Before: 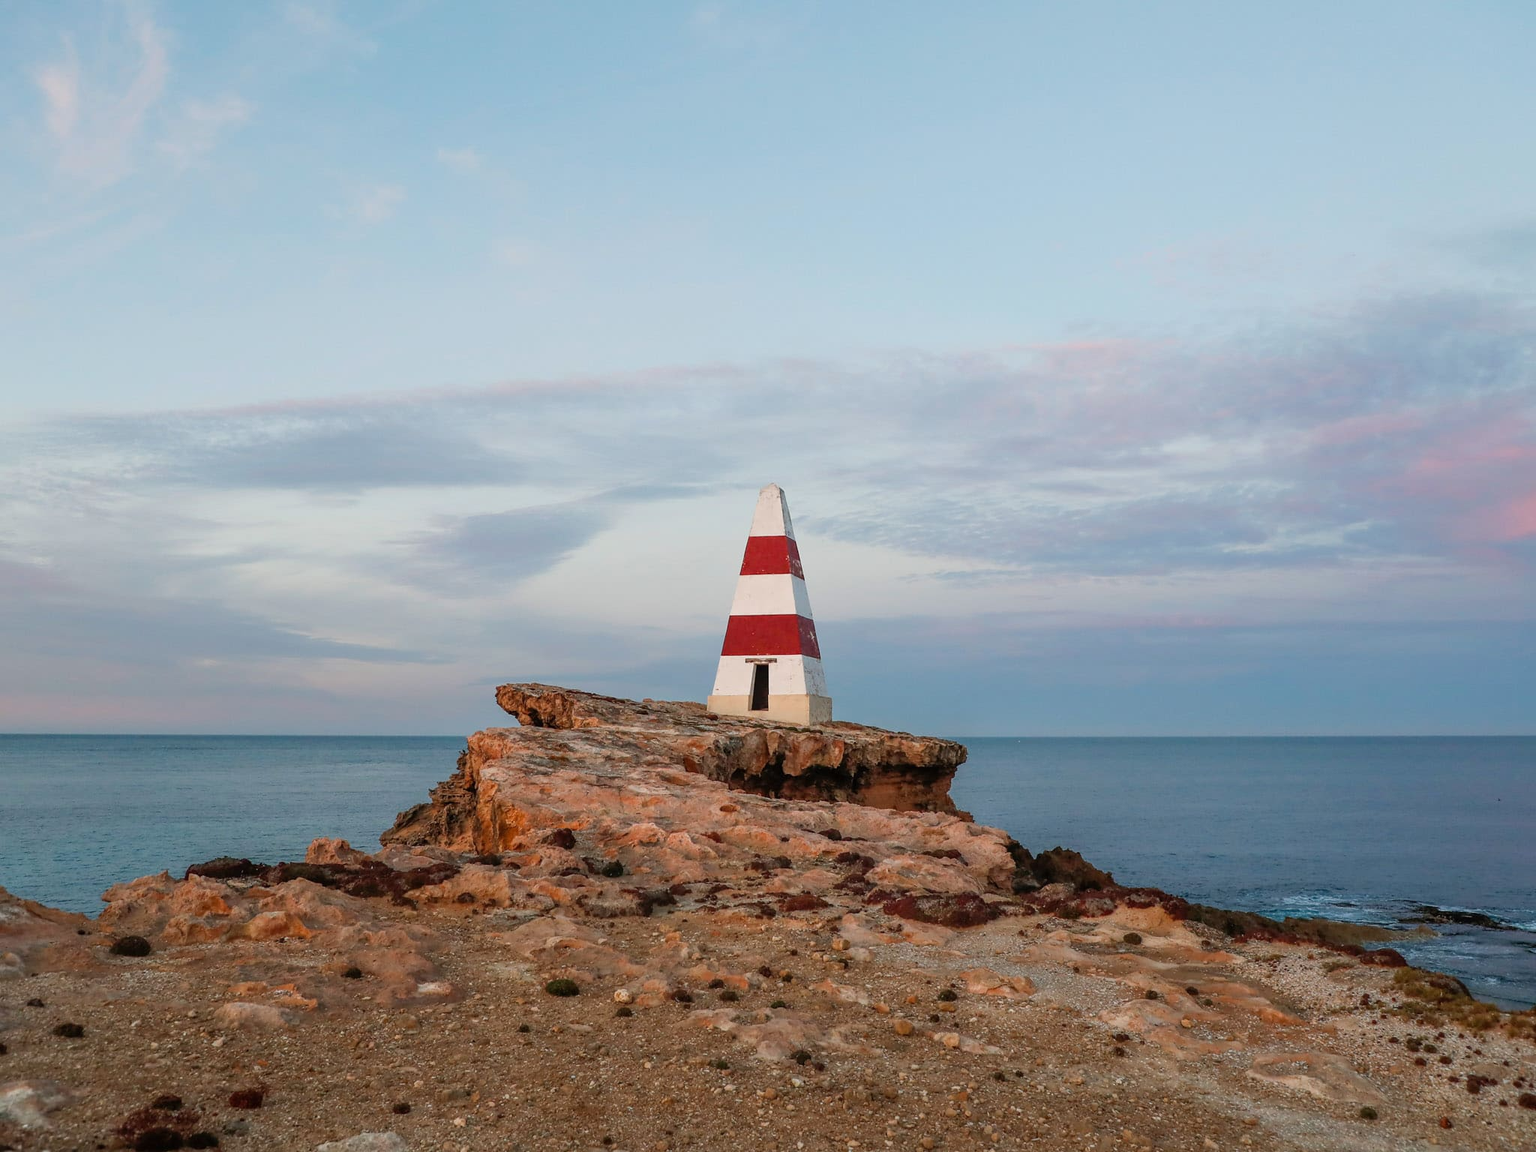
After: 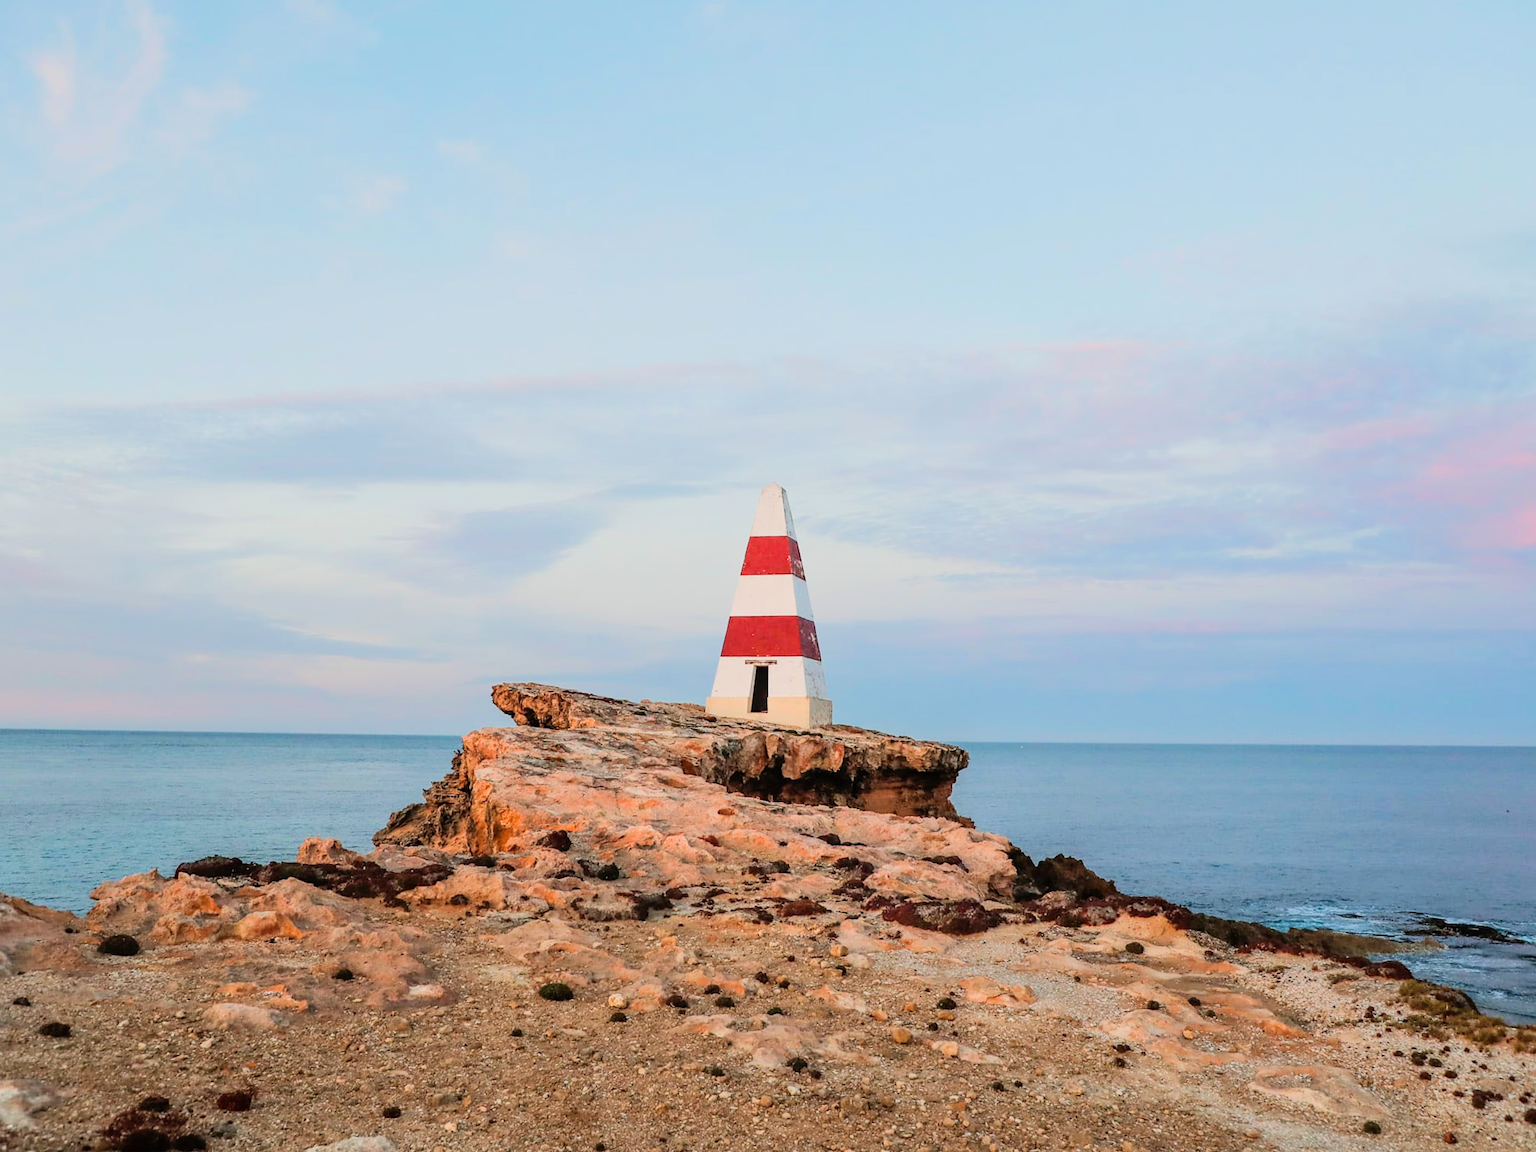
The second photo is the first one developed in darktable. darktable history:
exposure: exposure -0.307 EV, compensate highlight preservation false
tone equalizer: -7 EV 0.152 EV, -6 EV 0.609 EV, -5 EV 1.12 EV, -4 EV 1.34 EV, -3 EV 1.14 EV, -2 EV 0.6 EV, -1 EV 0.166 EV, edges refinement/feathering 500, mask exposure compensation -1.57 EV, preserve details no
crop and rotate: angle -0.595°
